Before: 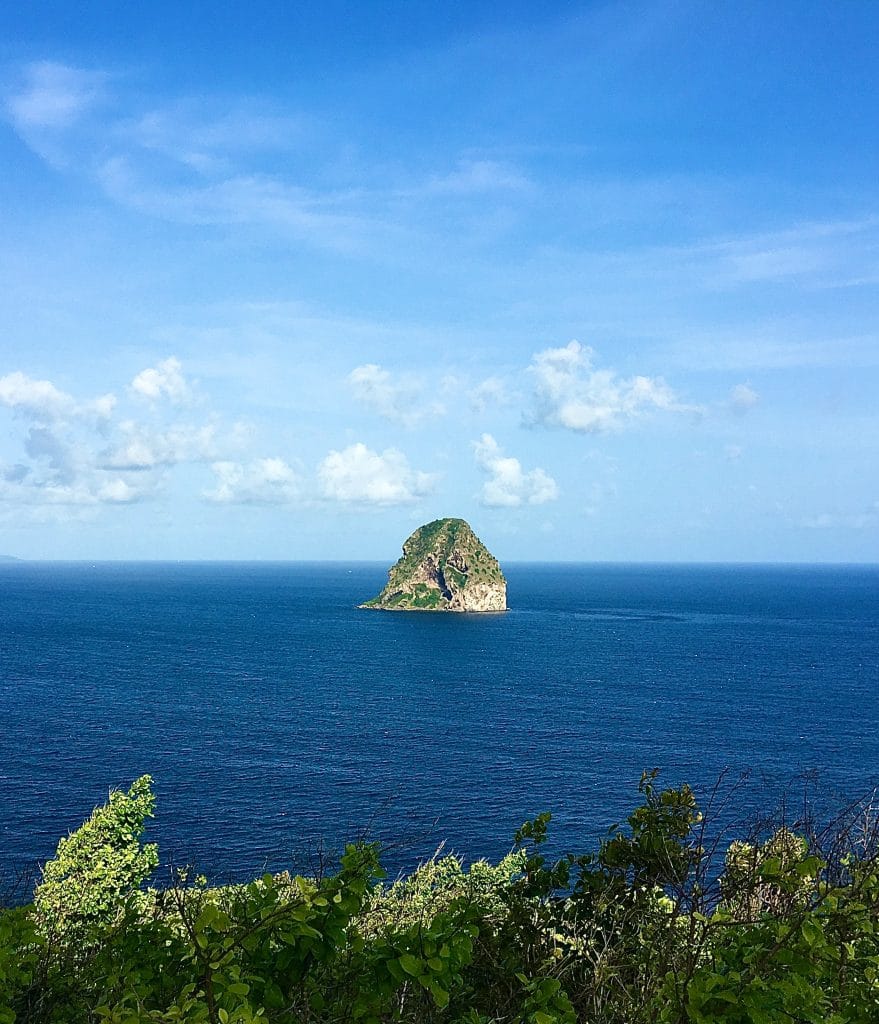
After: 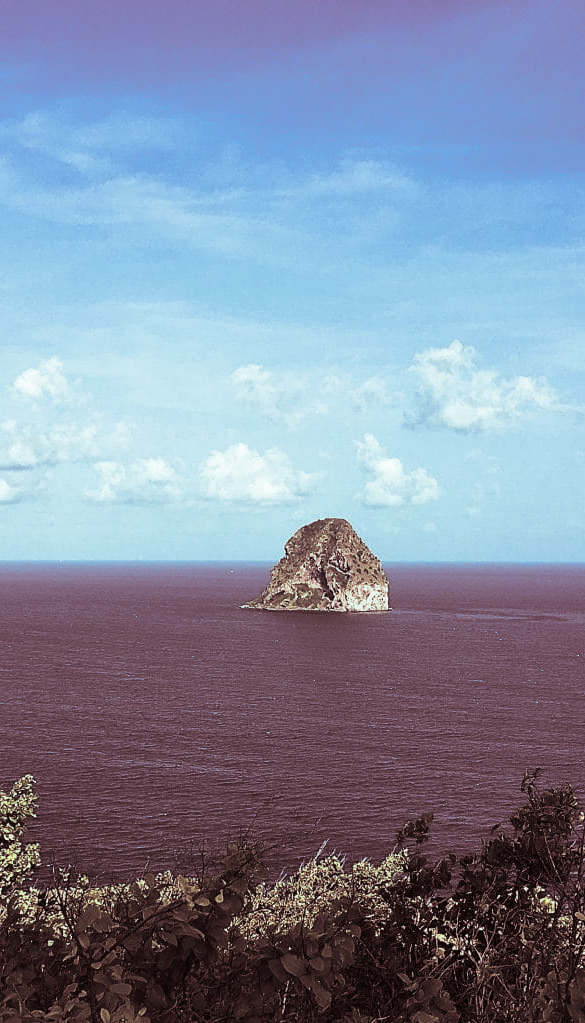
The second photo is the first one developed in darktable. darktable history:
contrast brightness saturation: saturation -0.17
split-toning: shadows › saturation 0.3, highlights › hue 180°, highlights › saturation 0.3, compress 0%
crop and rotate: left 13.537%, right 19.796%
